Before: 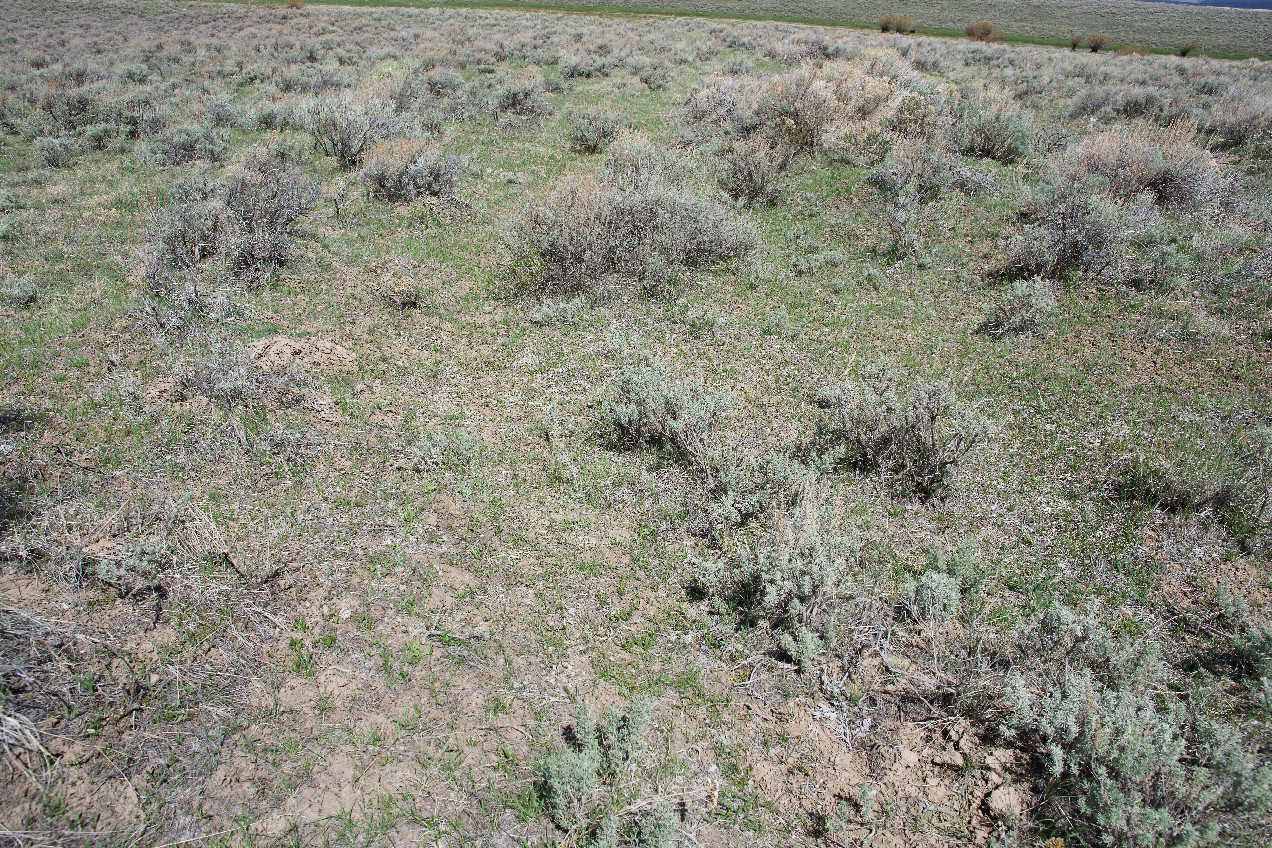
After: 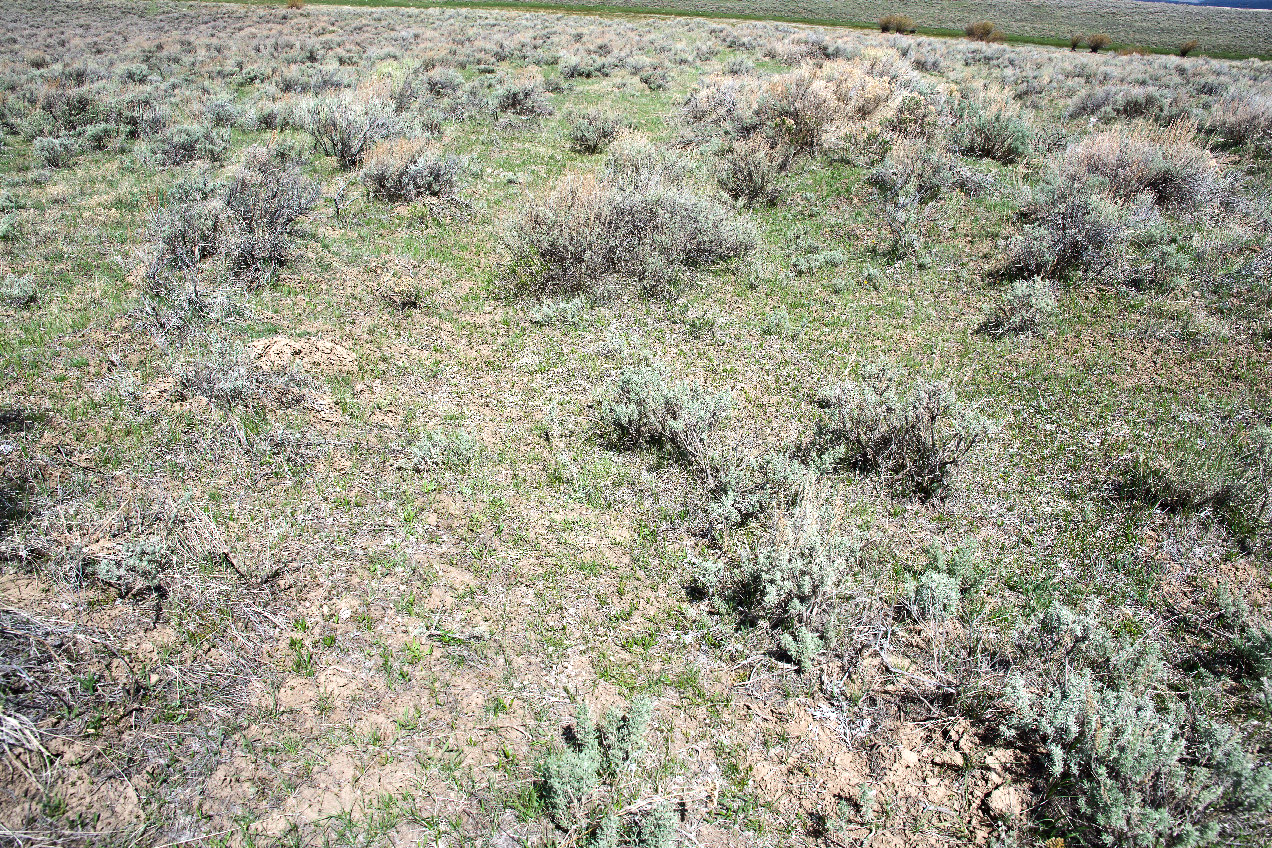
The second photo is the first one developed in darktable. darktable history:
color balance rgb: linear chroma grading › global chroma 0.437%, perceptual saturation grading › global saturation 25.179%
tone equalizer: -8 EV -0.754 EV, -7 EV -0.731 EV, -6 EV -0.586 EV, -5 EV -0.417 EV, -3 EV 0.388 EV, -2 EV 0.6 EV, -1 EV 0.678 EV, +0 EV 0.737 EV, edges refinement/feathering 500, mask exposure compensation -1.57 EV, preserve details no
